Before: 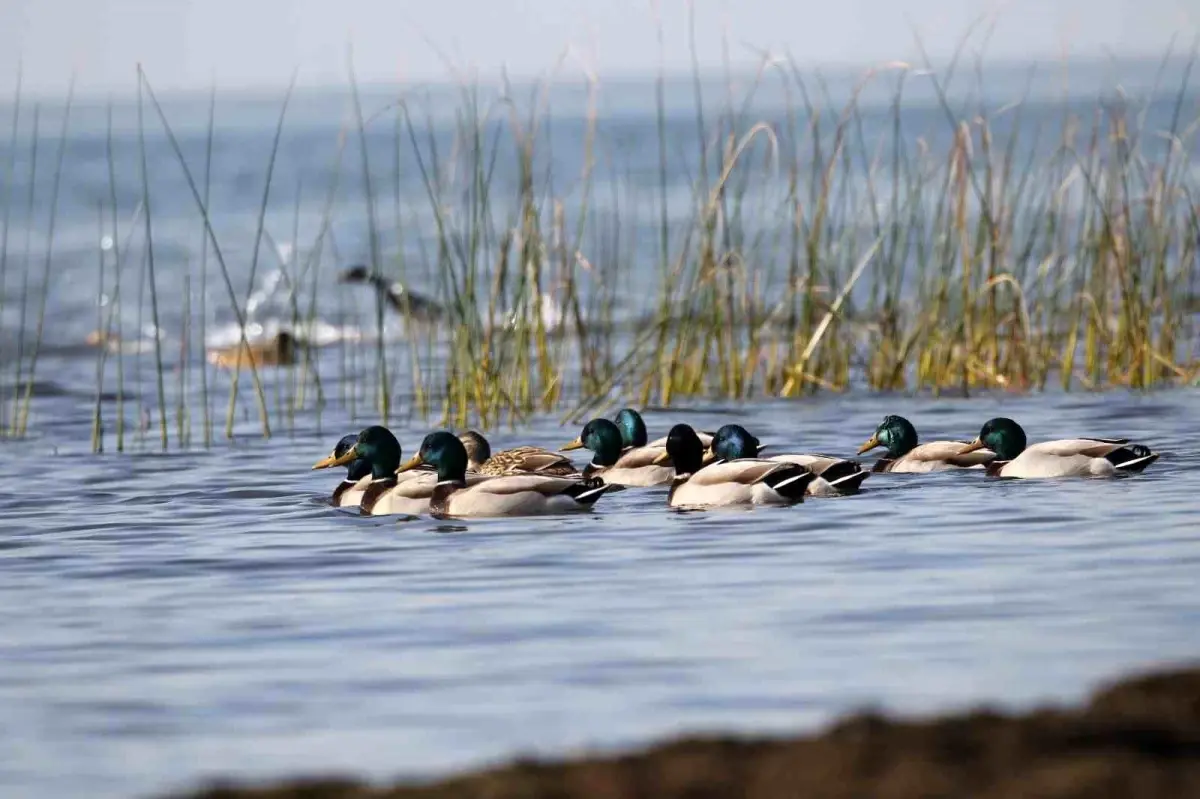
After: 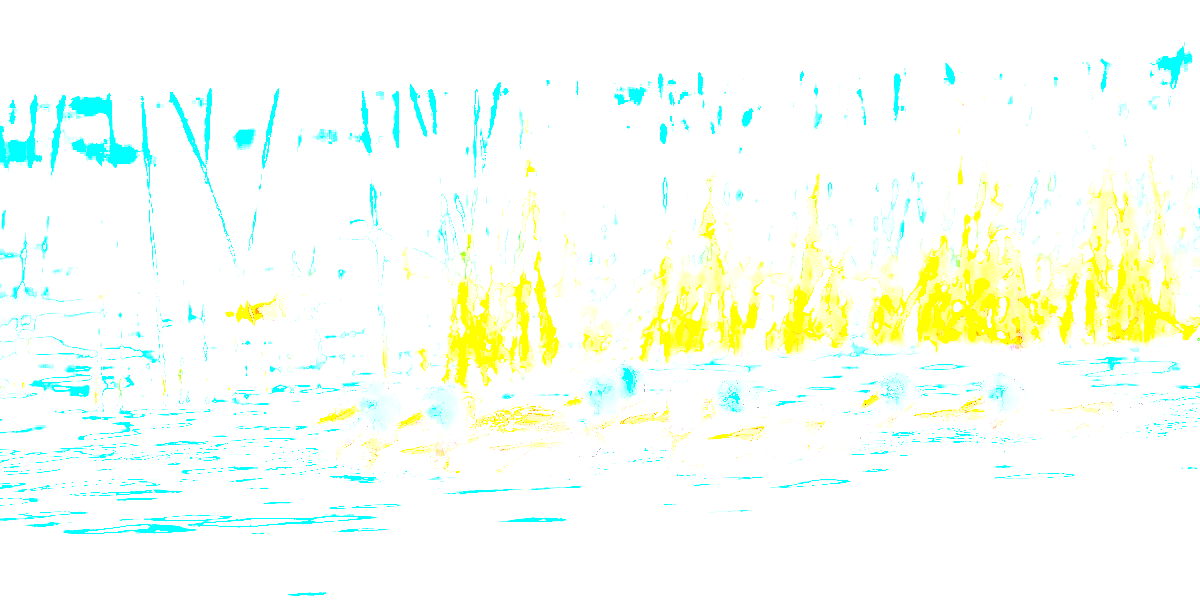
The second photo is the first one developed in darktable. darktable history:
crop: top 5.591%, bottom 17.889%
tone curve: curves: ch0 [(0, 0) (0.003, 0.117) (0.011, 0.125) (0.025, 0.133) (0.044, 0.144) (0.069, 0.152) (0.1, 0.167) (0.136, 0.186) (0.177, 0.21) (0.224, 0.244) (0.277, 0.295) (0.335, 0.357) (0.399, 0.445) (0.468, 0.531) (0.543, 0.629) (0.623, 0.716) (0.709, 0.803) (0.801, 0.876) (0.898, 0.939) (1, 1)], color space Lab, independent channels, preserve colors none
exposure: black level correction 0, exposure 1.923 EV, compensate exposure bias true, compensate highlight preservation false
color balance rgb: linear chroma grading › global chroma 8.065%, perceptual saturation grading › global saturation 20%, perceptual saturation grading › highlights -25.81%, perceptual saturation grading › shadows 49.222%, global vibrance 0.691%
shadows and highlights: shadows -53.59, highlights 87.09, soften with gaussian
levels: levels [0, 0.492, 0.984]
tone equalizer: -8 EV -0.744 EV, -7 EV -0.673 EV, -6 EV -0.638 EV, -5 EV -0.402 EV, -3 EV 0.4 EV, -2 EV 0.6 EV, -1 EV 0.679 EV, +0 EV 0.721 EV, edges refinement/feathering 500, mask exposure compensation -1.57 EV, preserve details no
